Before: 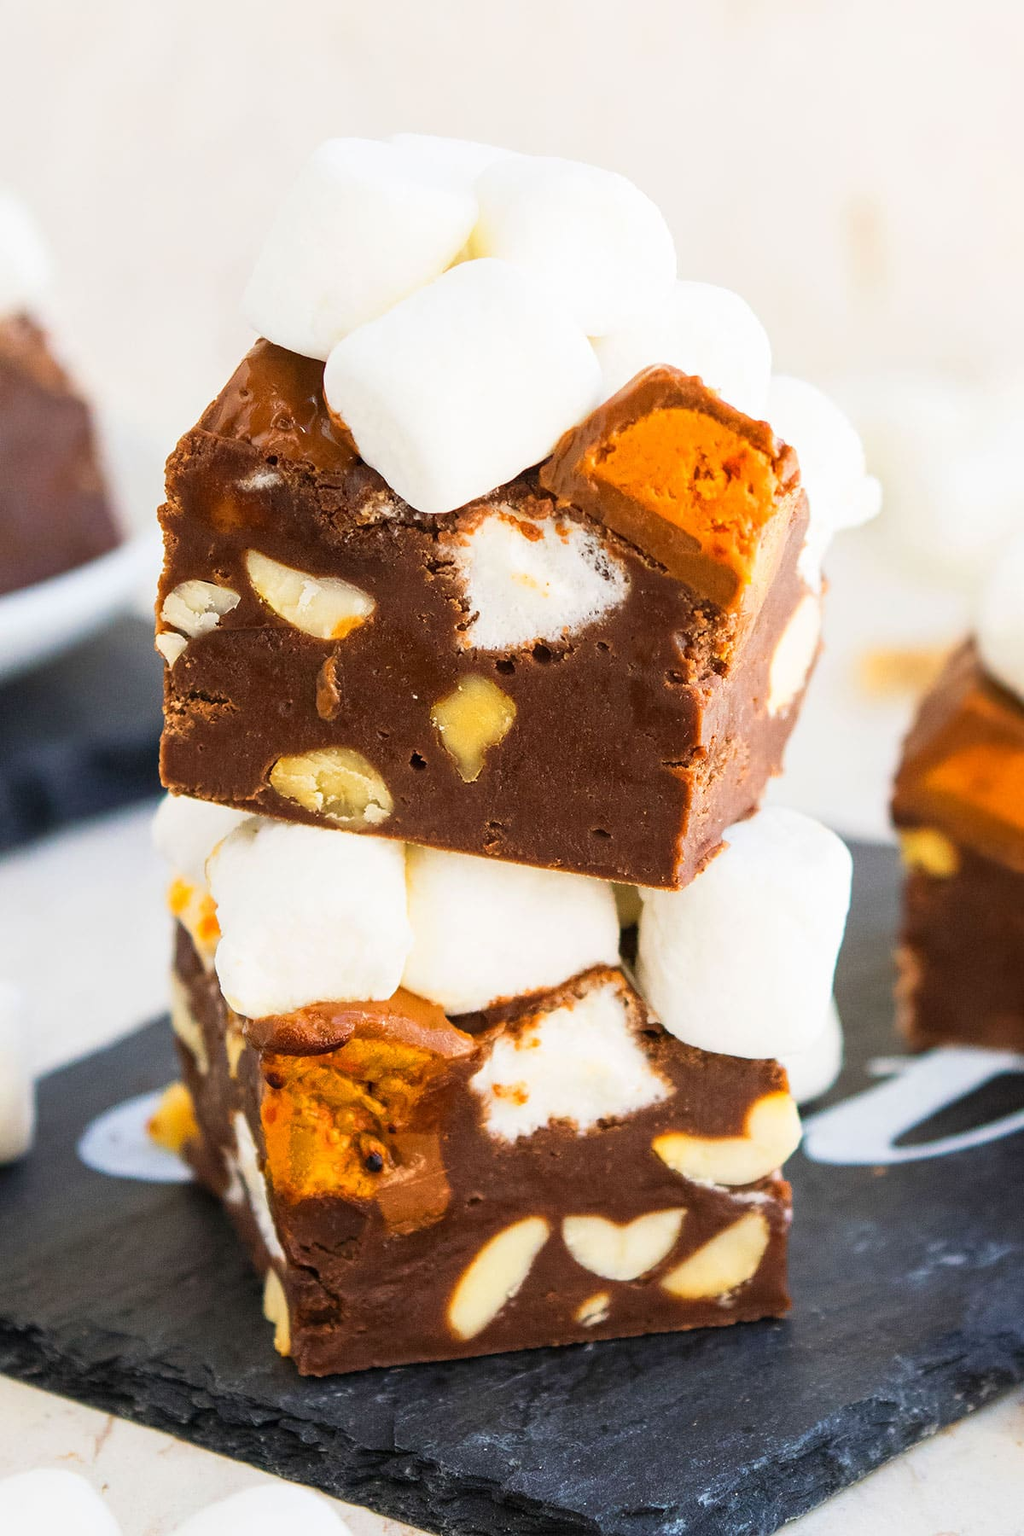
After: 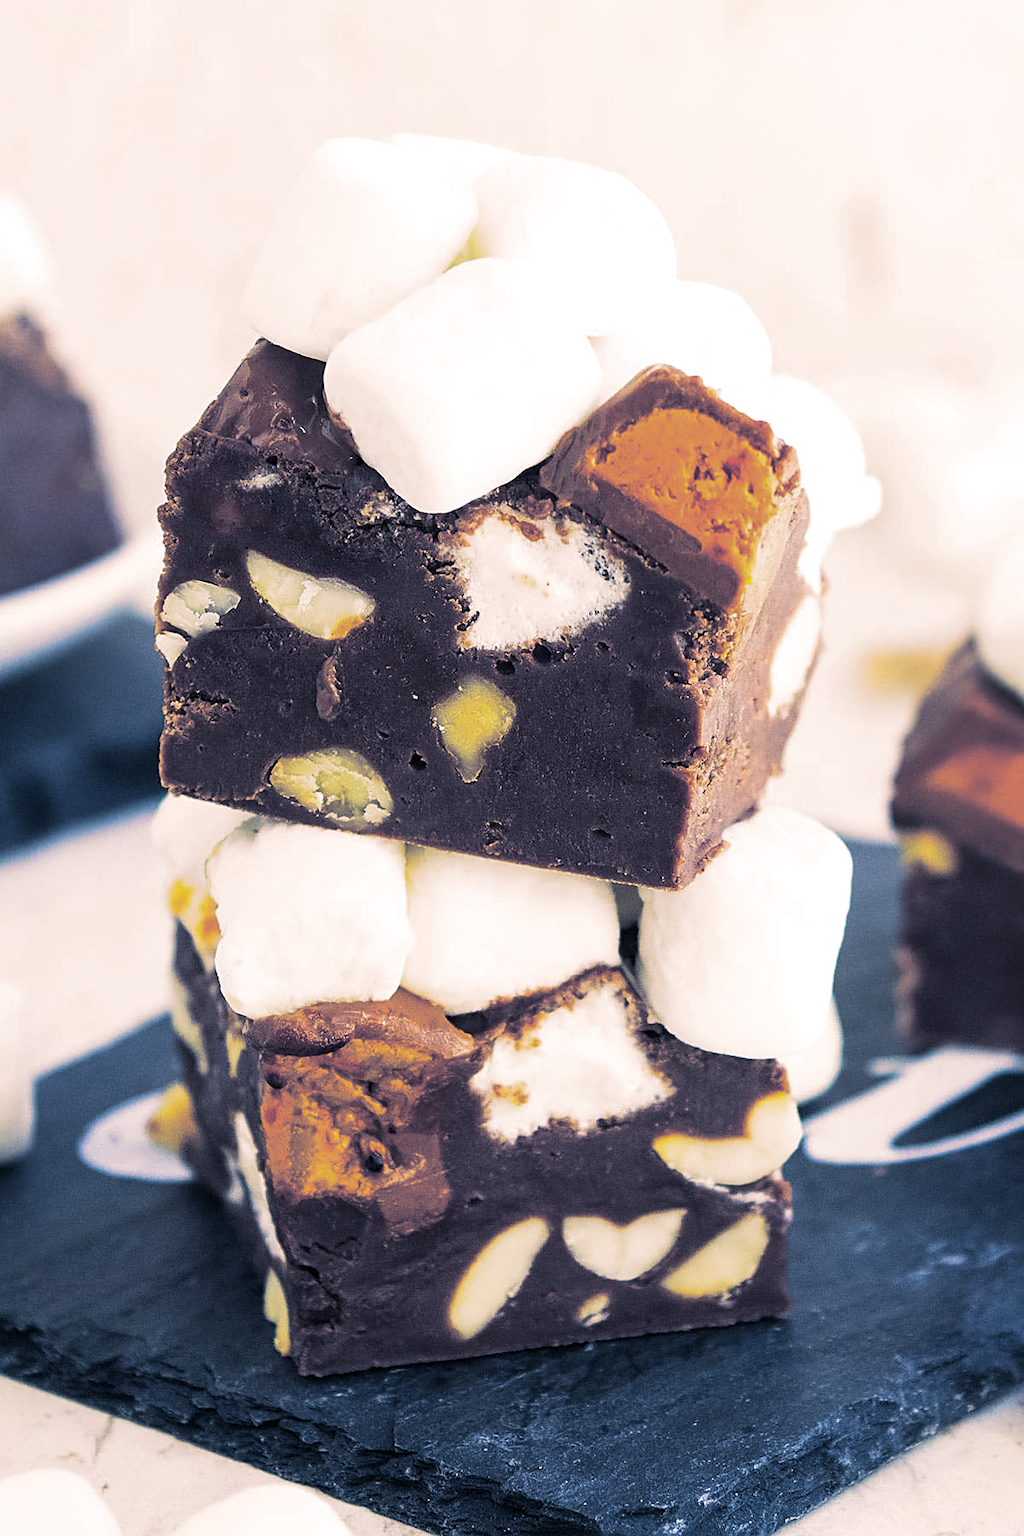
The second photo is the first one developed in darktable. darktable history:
split-toning: shadows › hue 226.8°, shadows › saturation 0.56, highlights › hue 28.8°, balance -40, compress 0%
sharpen: on, module defaults
white balance: red 0.924, blue 1.095
